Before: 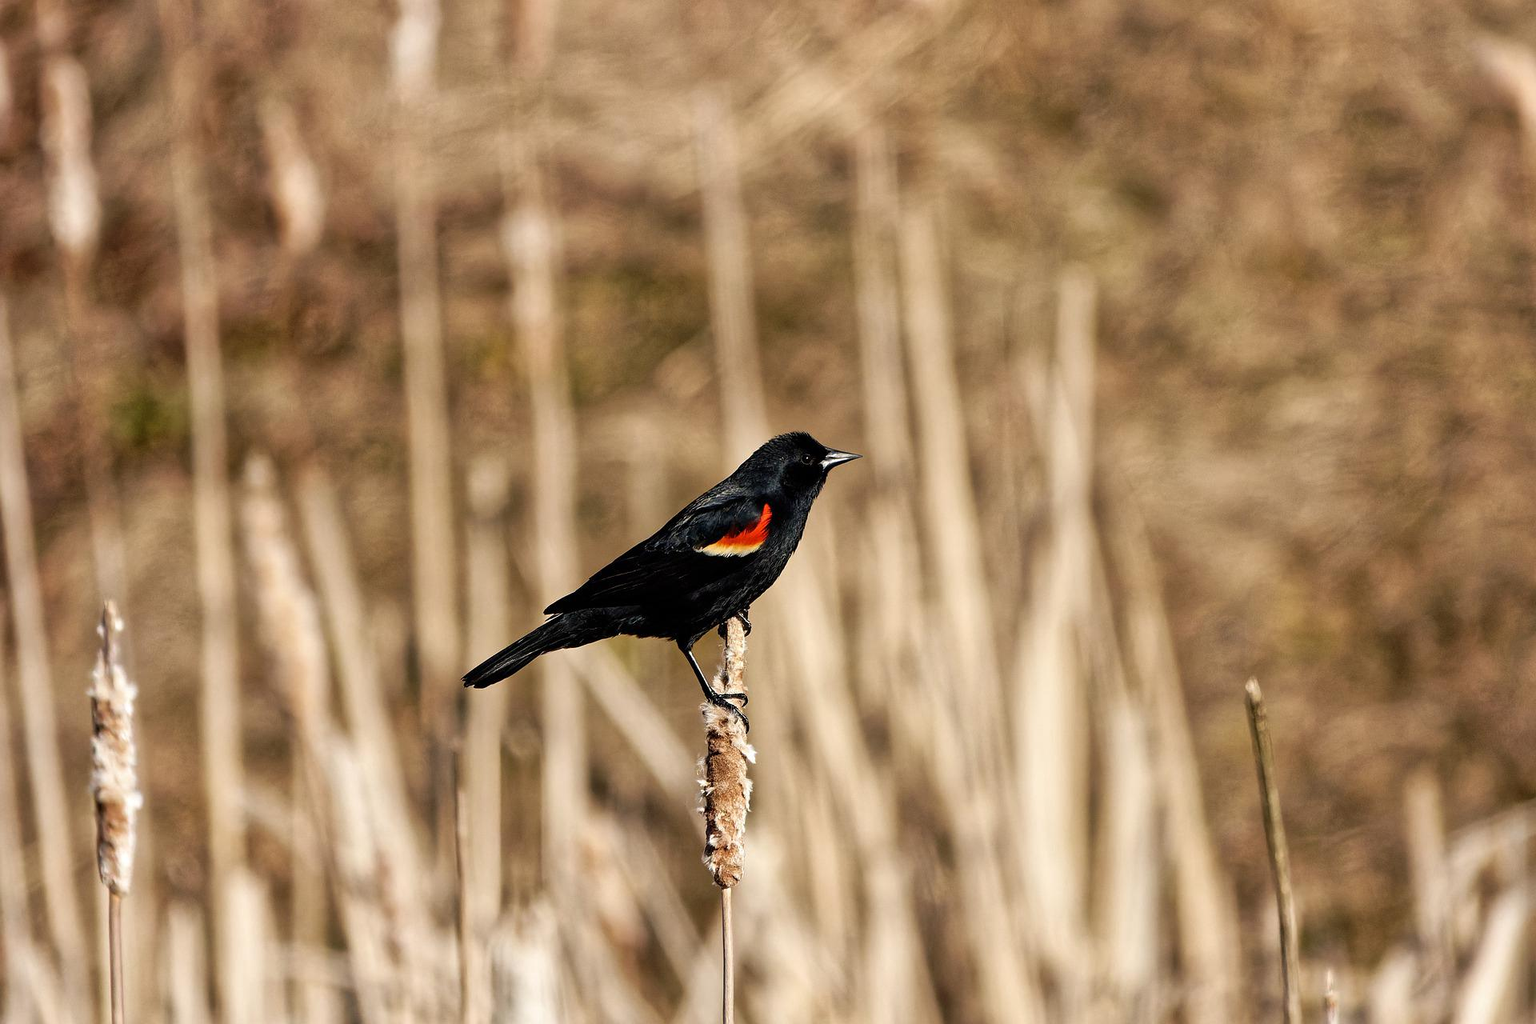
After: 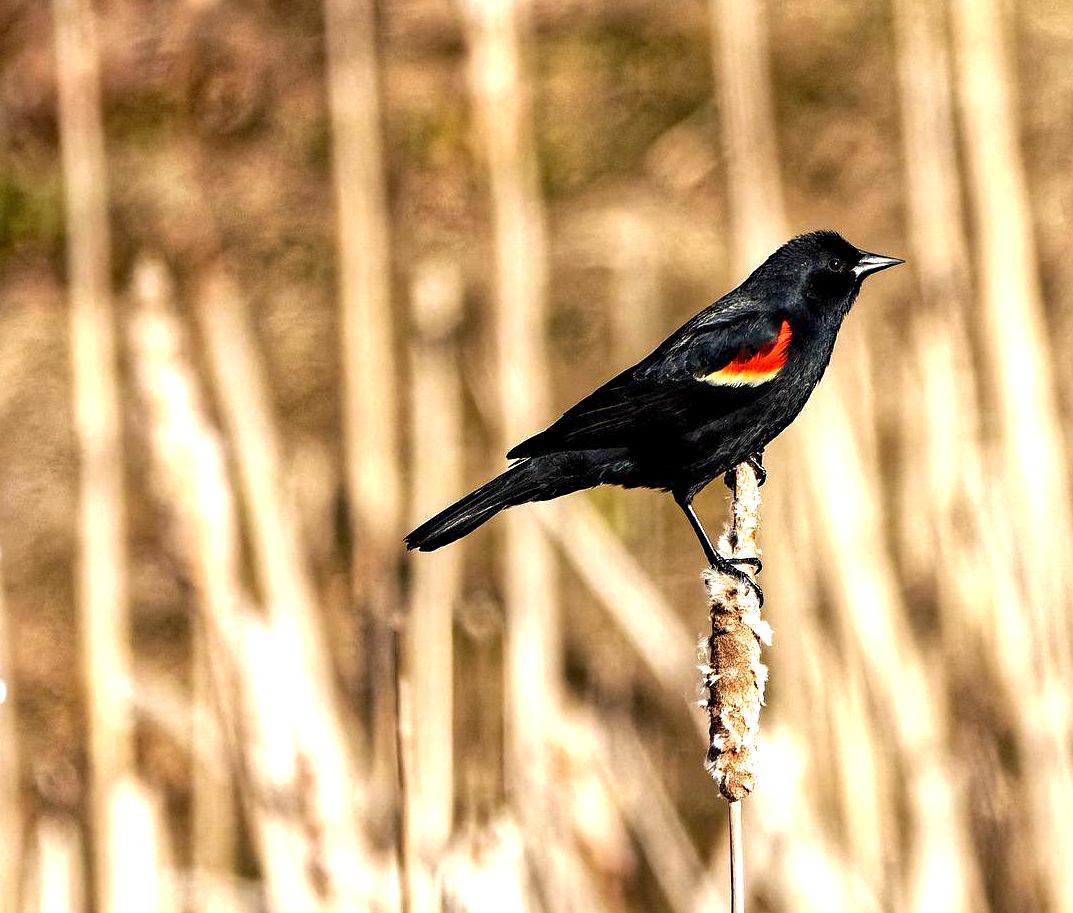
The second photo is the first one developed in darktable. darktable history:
crop: left 9.054%, top 24.195%, right 35.046%, bottom 4.413%
exposure: black level correction 0, exposure 1.199 EV, compensate highlight preservation false
local contrast: shadows 94%, midtone range 0.499
sharpen: radius 5.284, amount 0.314, threshold 26.024
tone equalizer: -8 EV 0.235 EV, -7 EV 0.443 EV, -6 EV 0.379 EV, -5 EV 0.288 EV, -3 EV -0.247 EV, -2 EV -0.408 EV, -1 EV -0.443 EV, +0 EV -0.249 EV
haze removal: strength 0.288, distance 0.251, compatibility mode true, adaptive false
